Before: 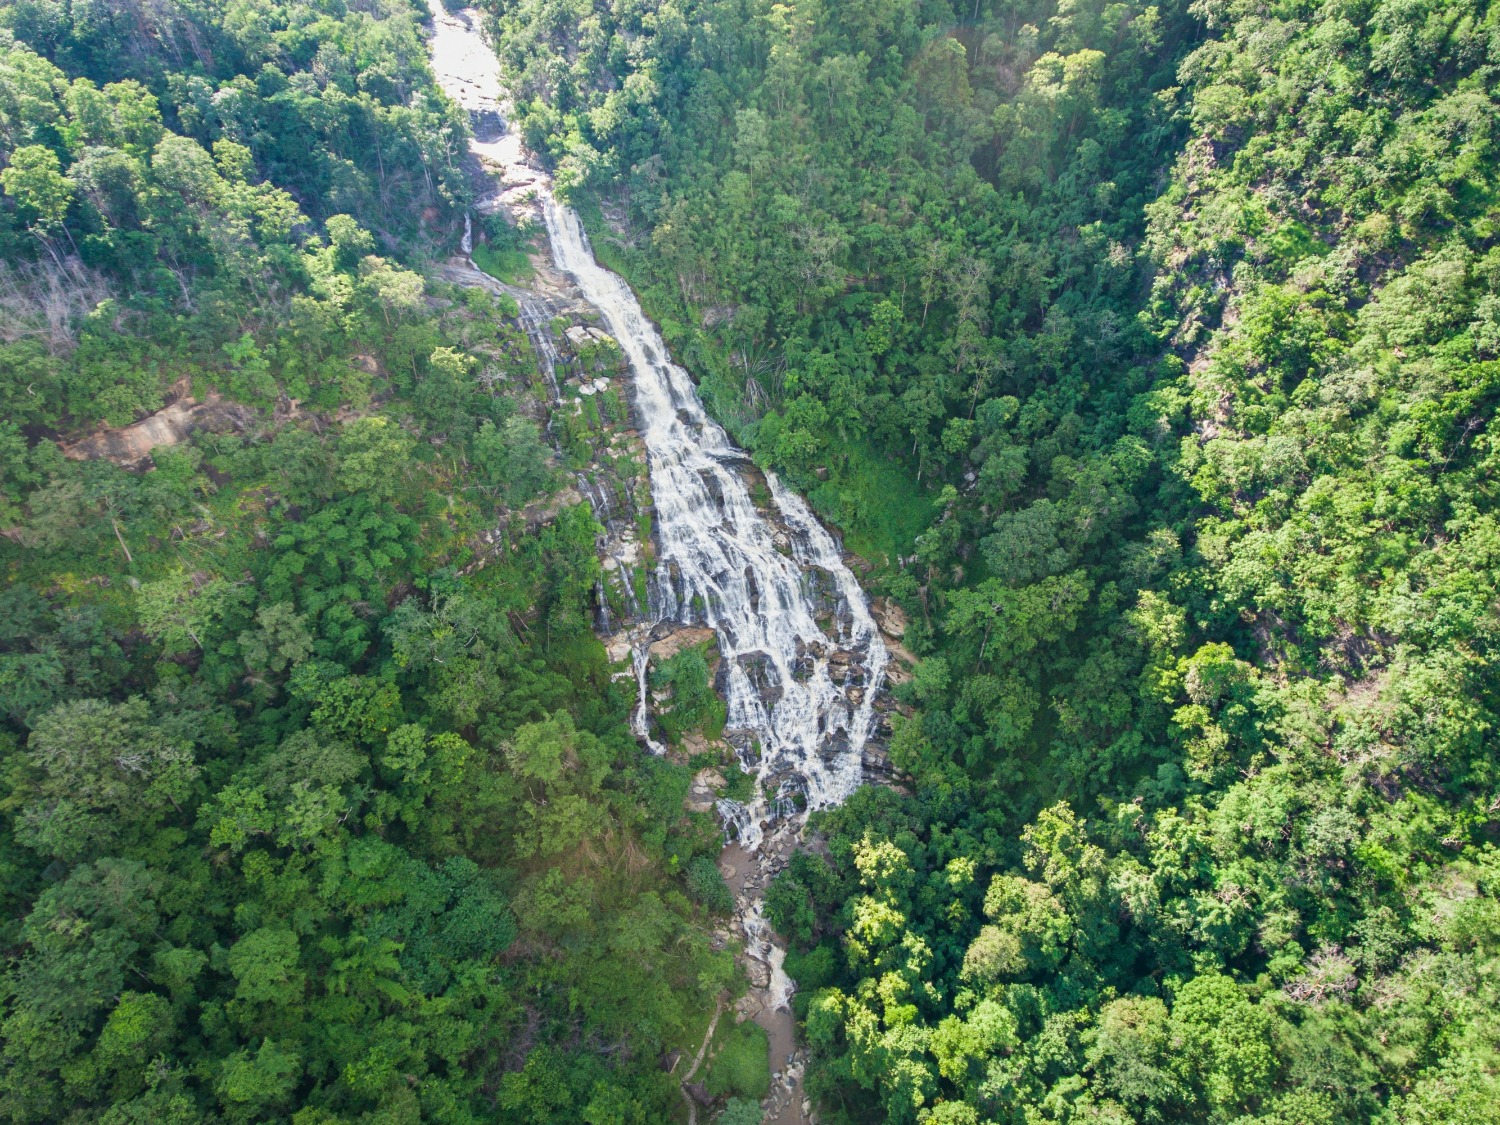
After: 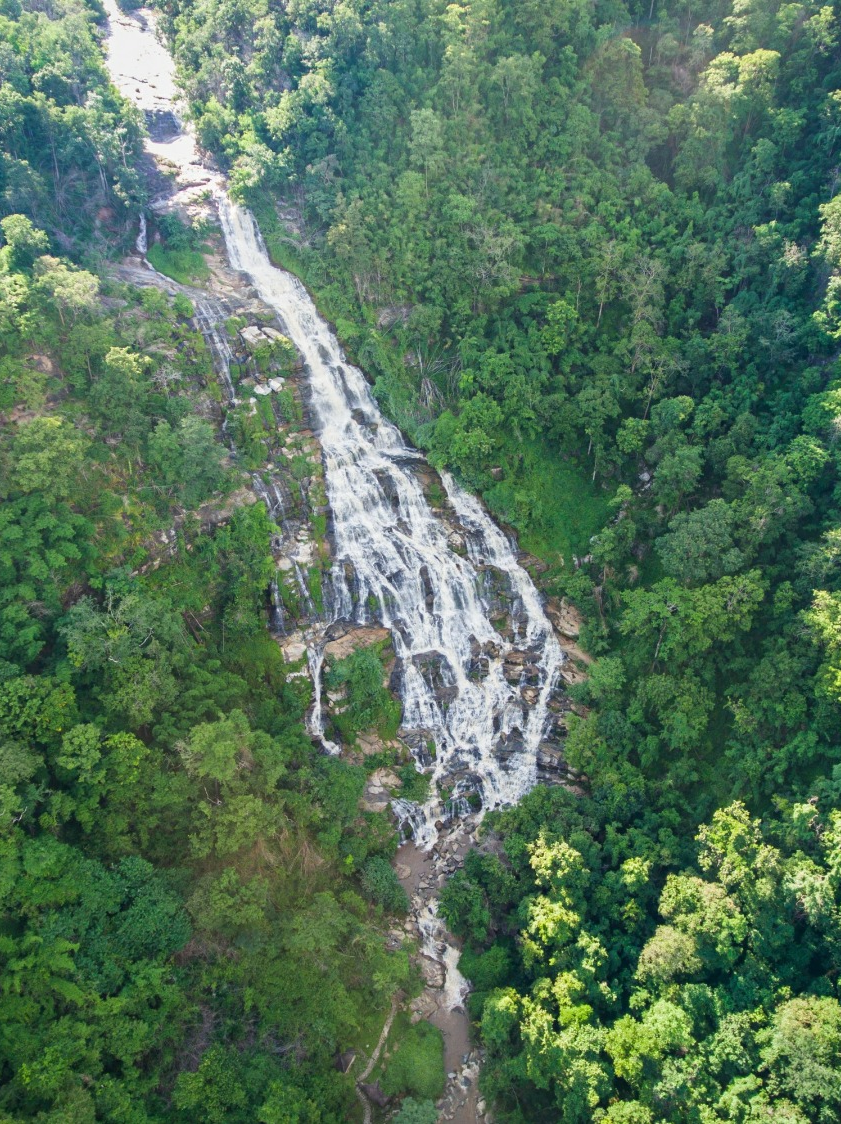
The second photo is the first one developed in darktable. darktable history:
crop: left 21.7%, right 22.17%, bottom 0.005%
